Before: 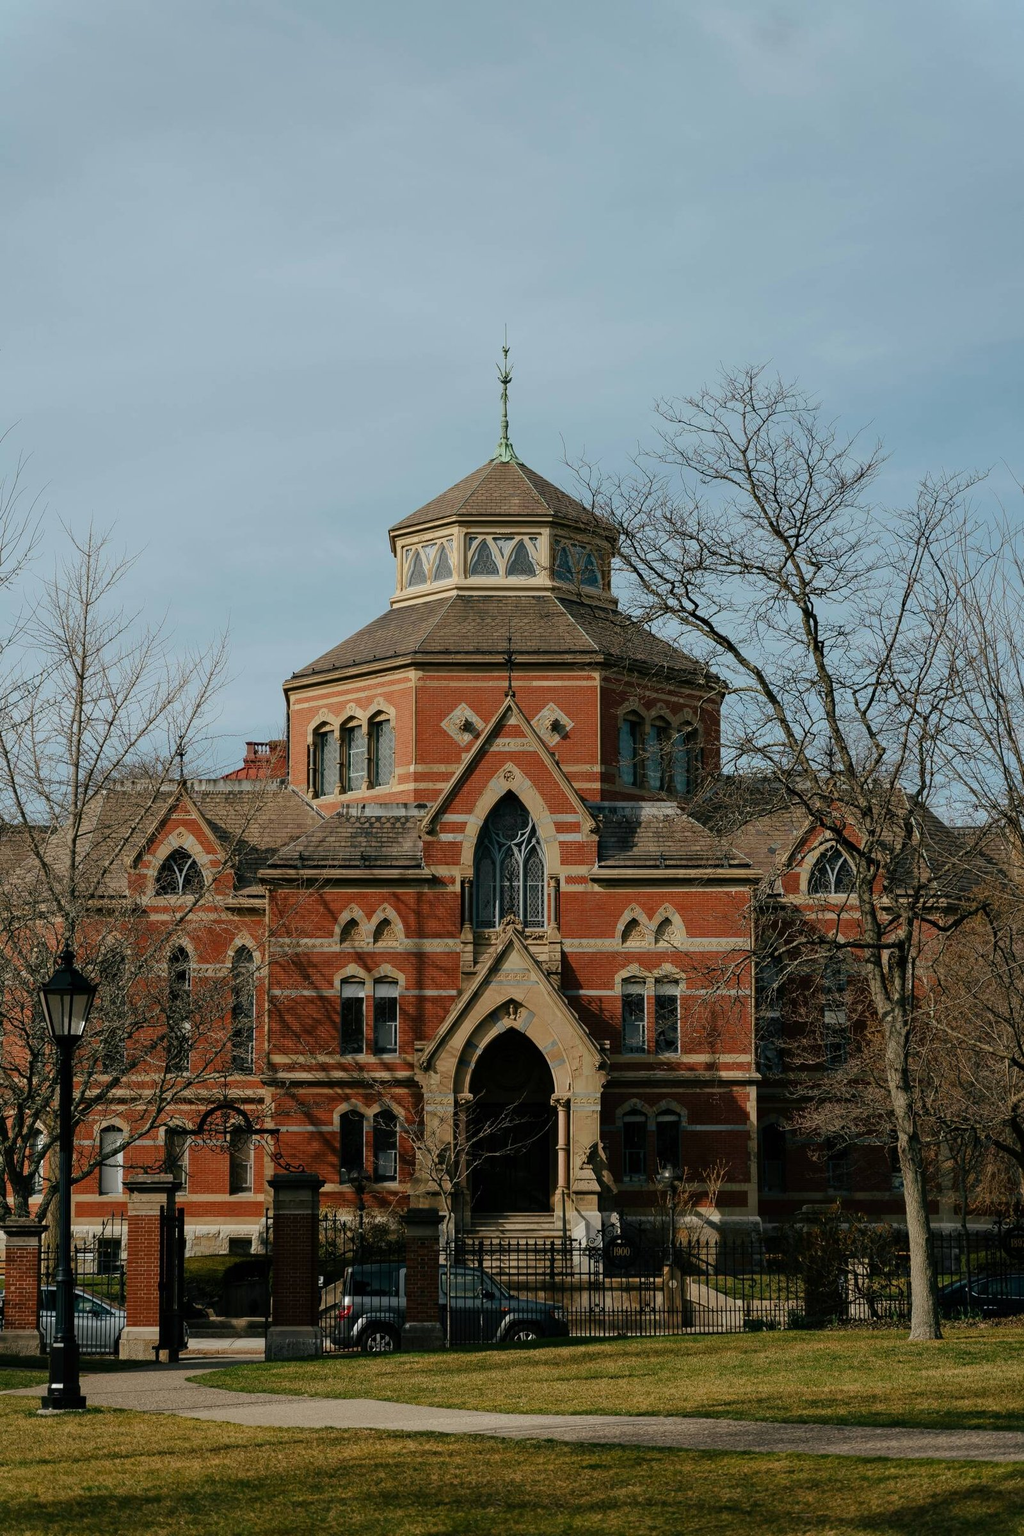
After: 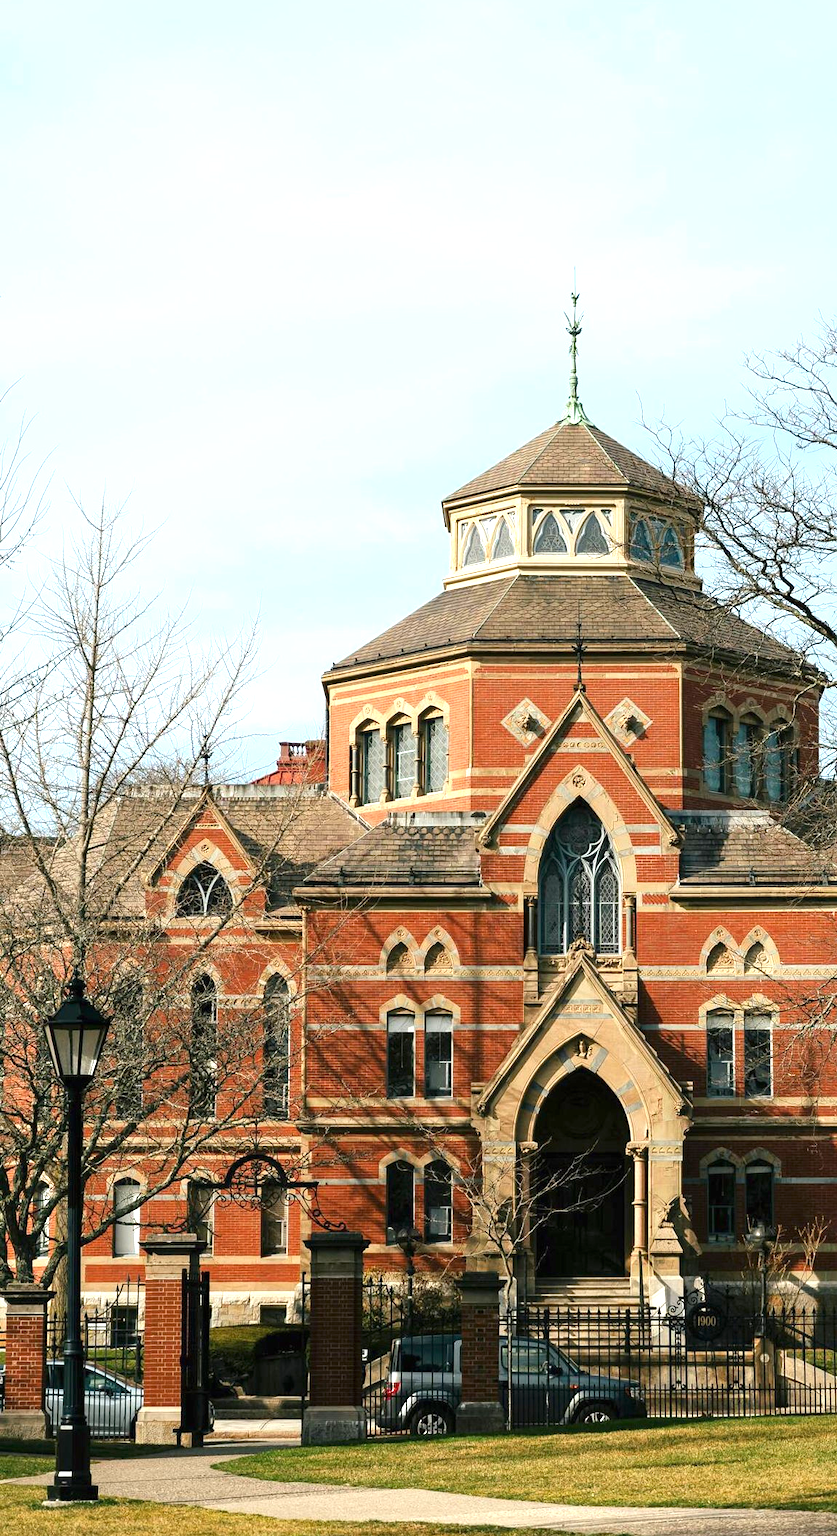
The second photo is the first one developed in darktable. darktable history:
exposure: black level correction 0, exposure 1.45 EV, compensate exposure bias true, compensate highlight preservation false
crop: top 5.803%, right 27.864%, bottom 5.804%
